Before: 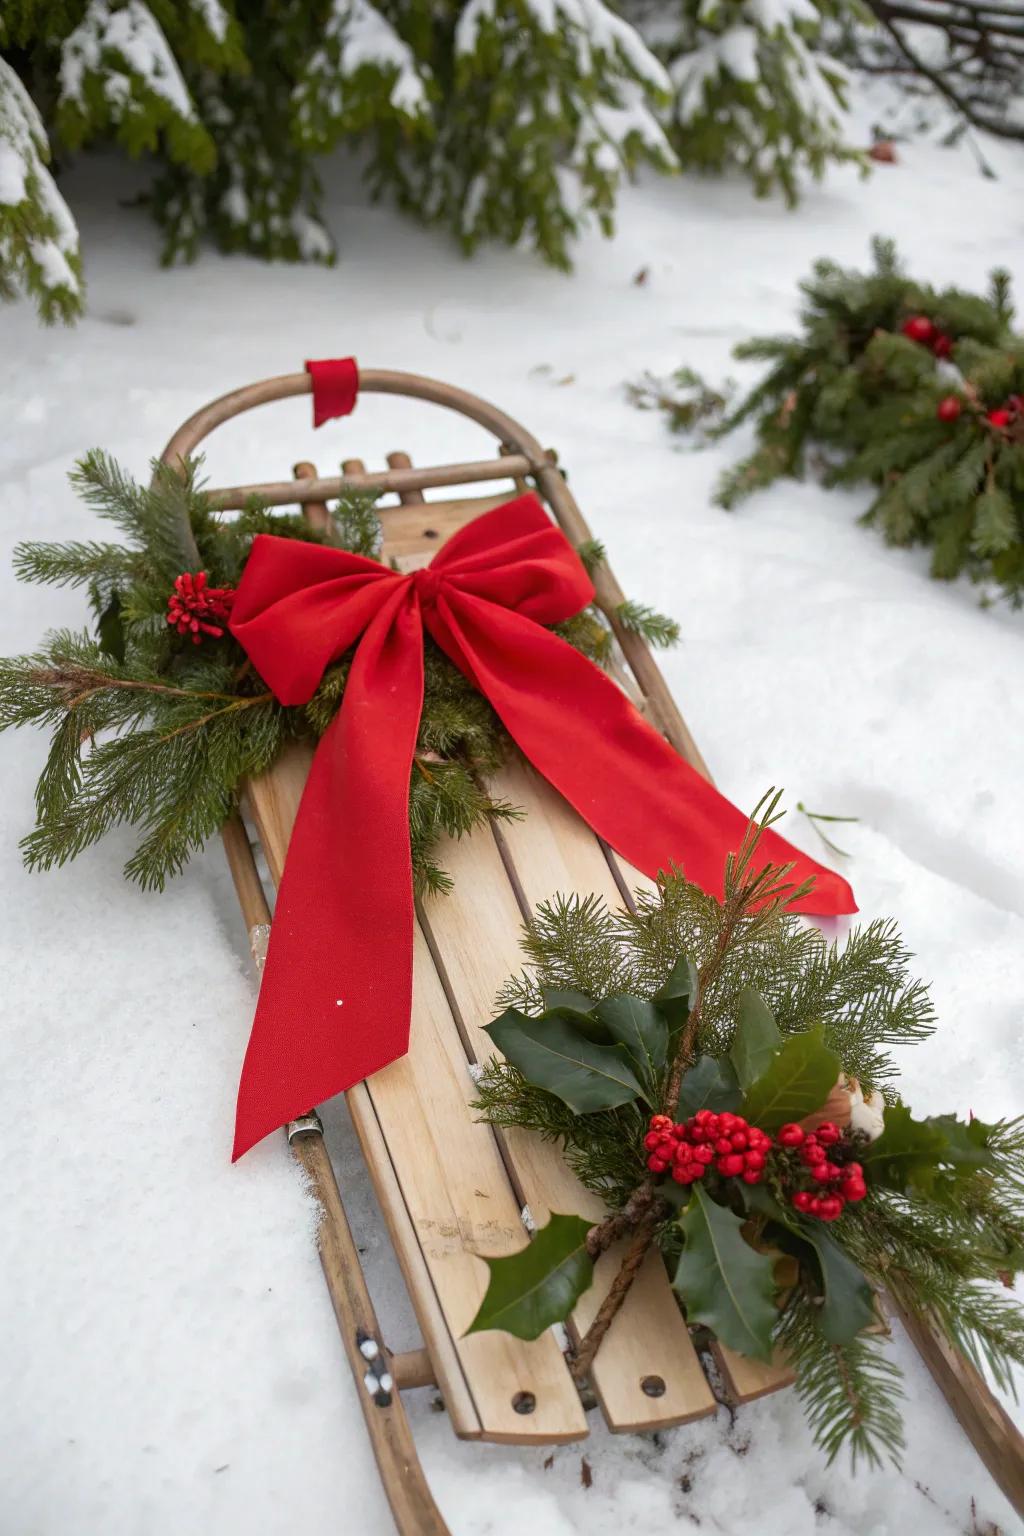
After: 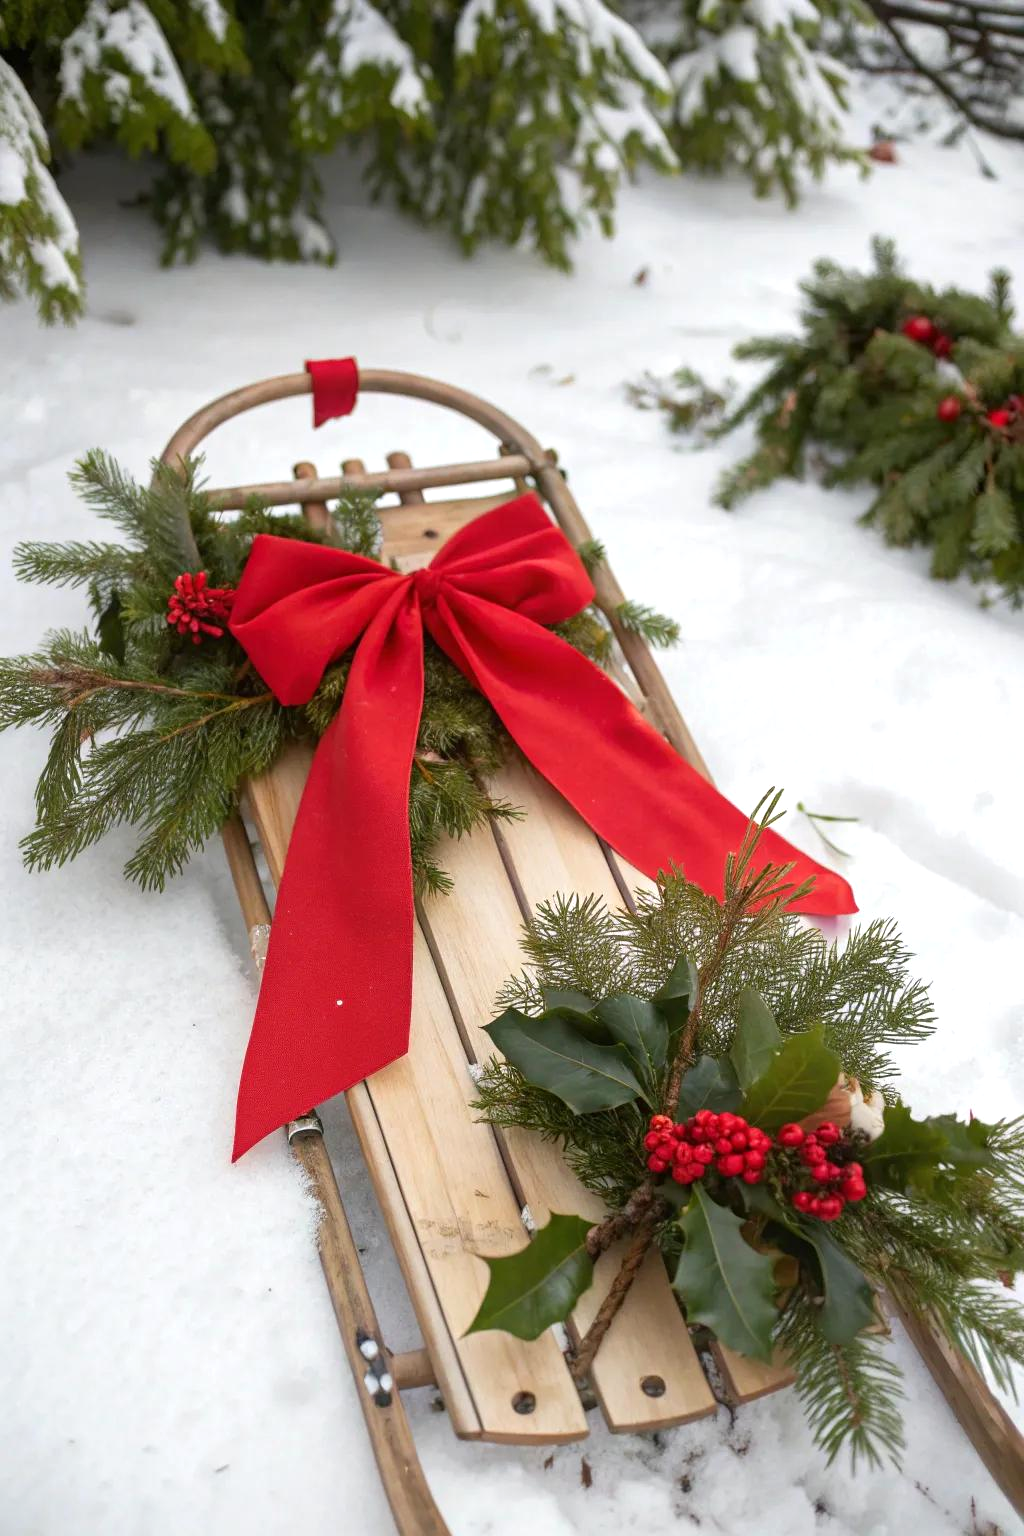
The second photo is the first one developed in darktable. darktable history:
exposure: exposure 0.209 EV, compensate exposure bias true, compensate highlight preservation false
